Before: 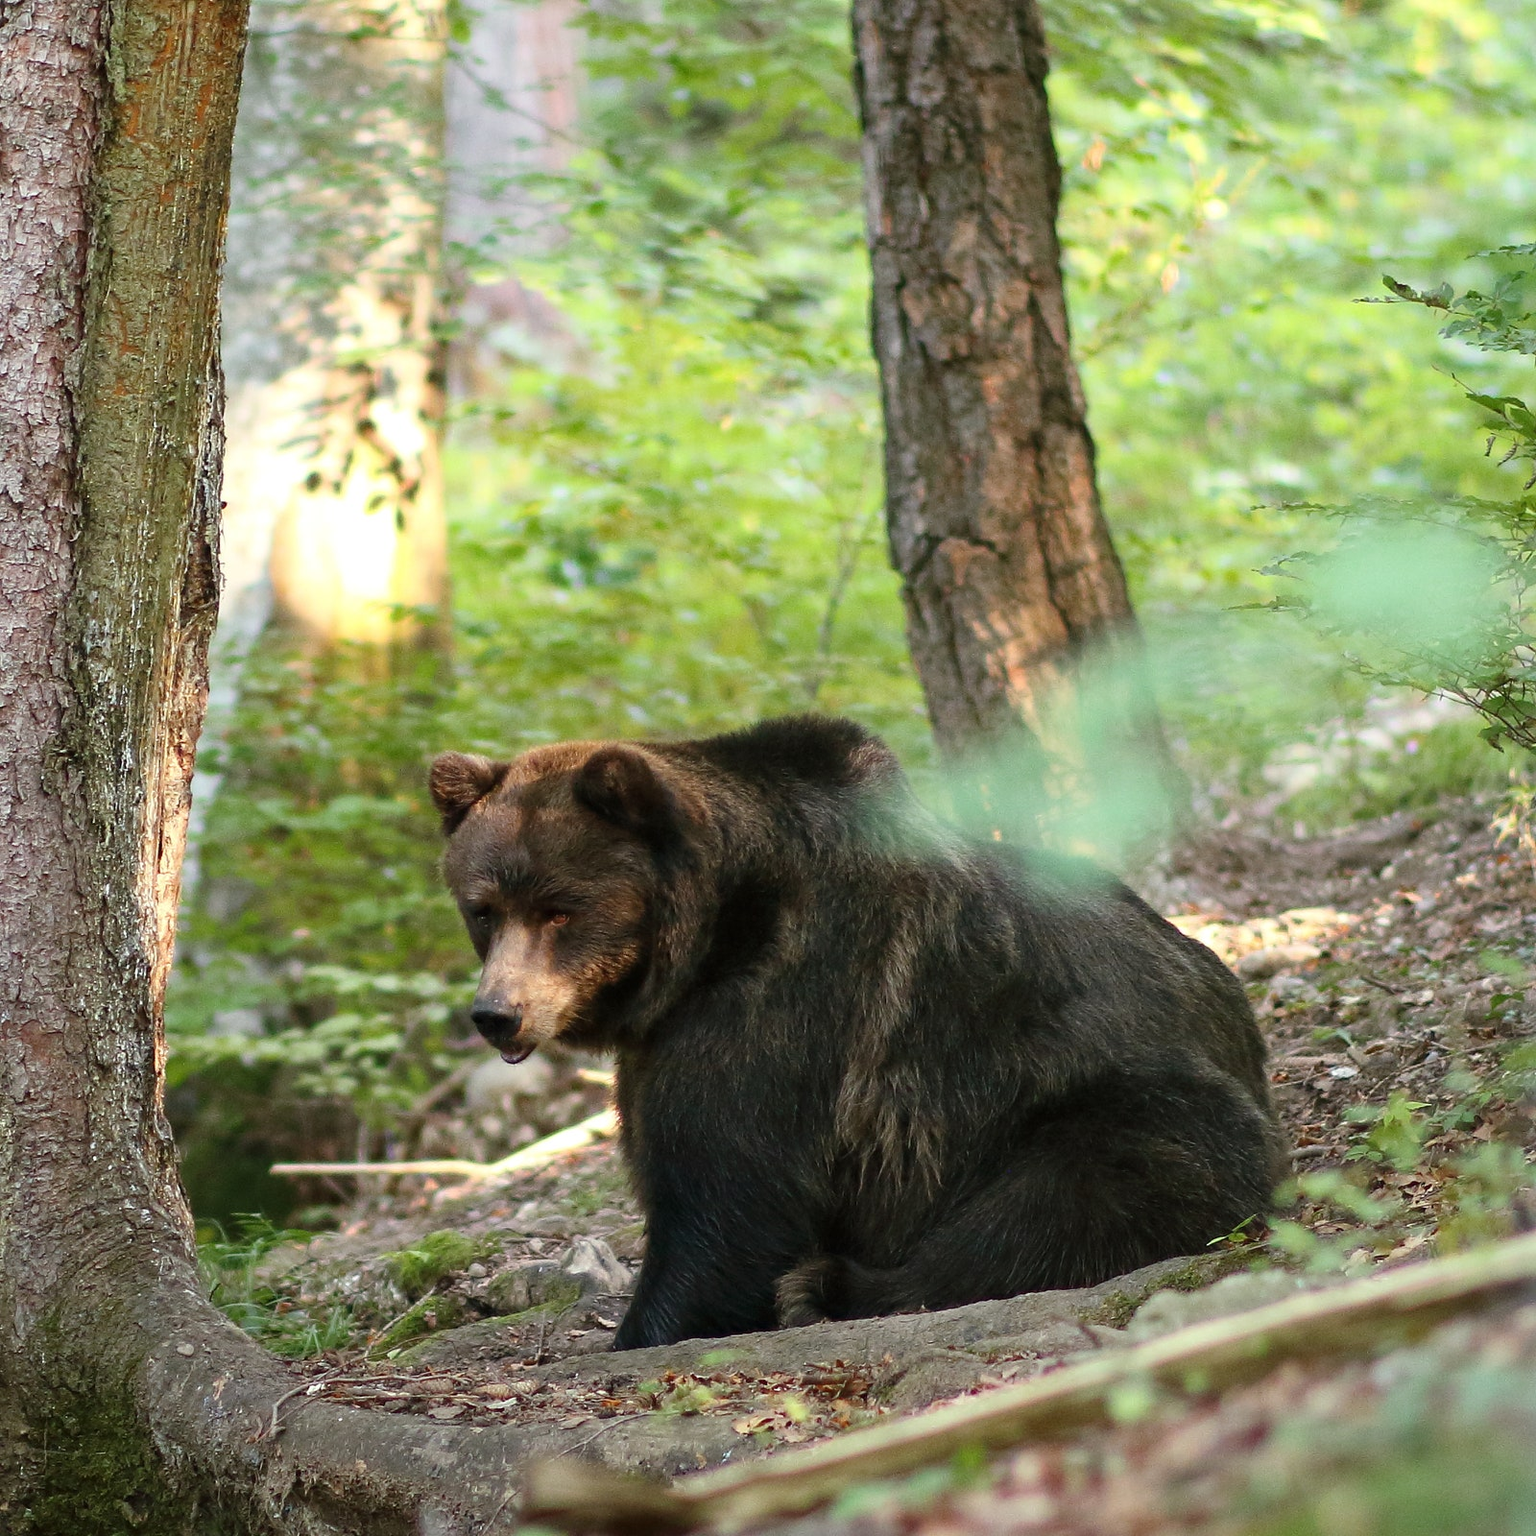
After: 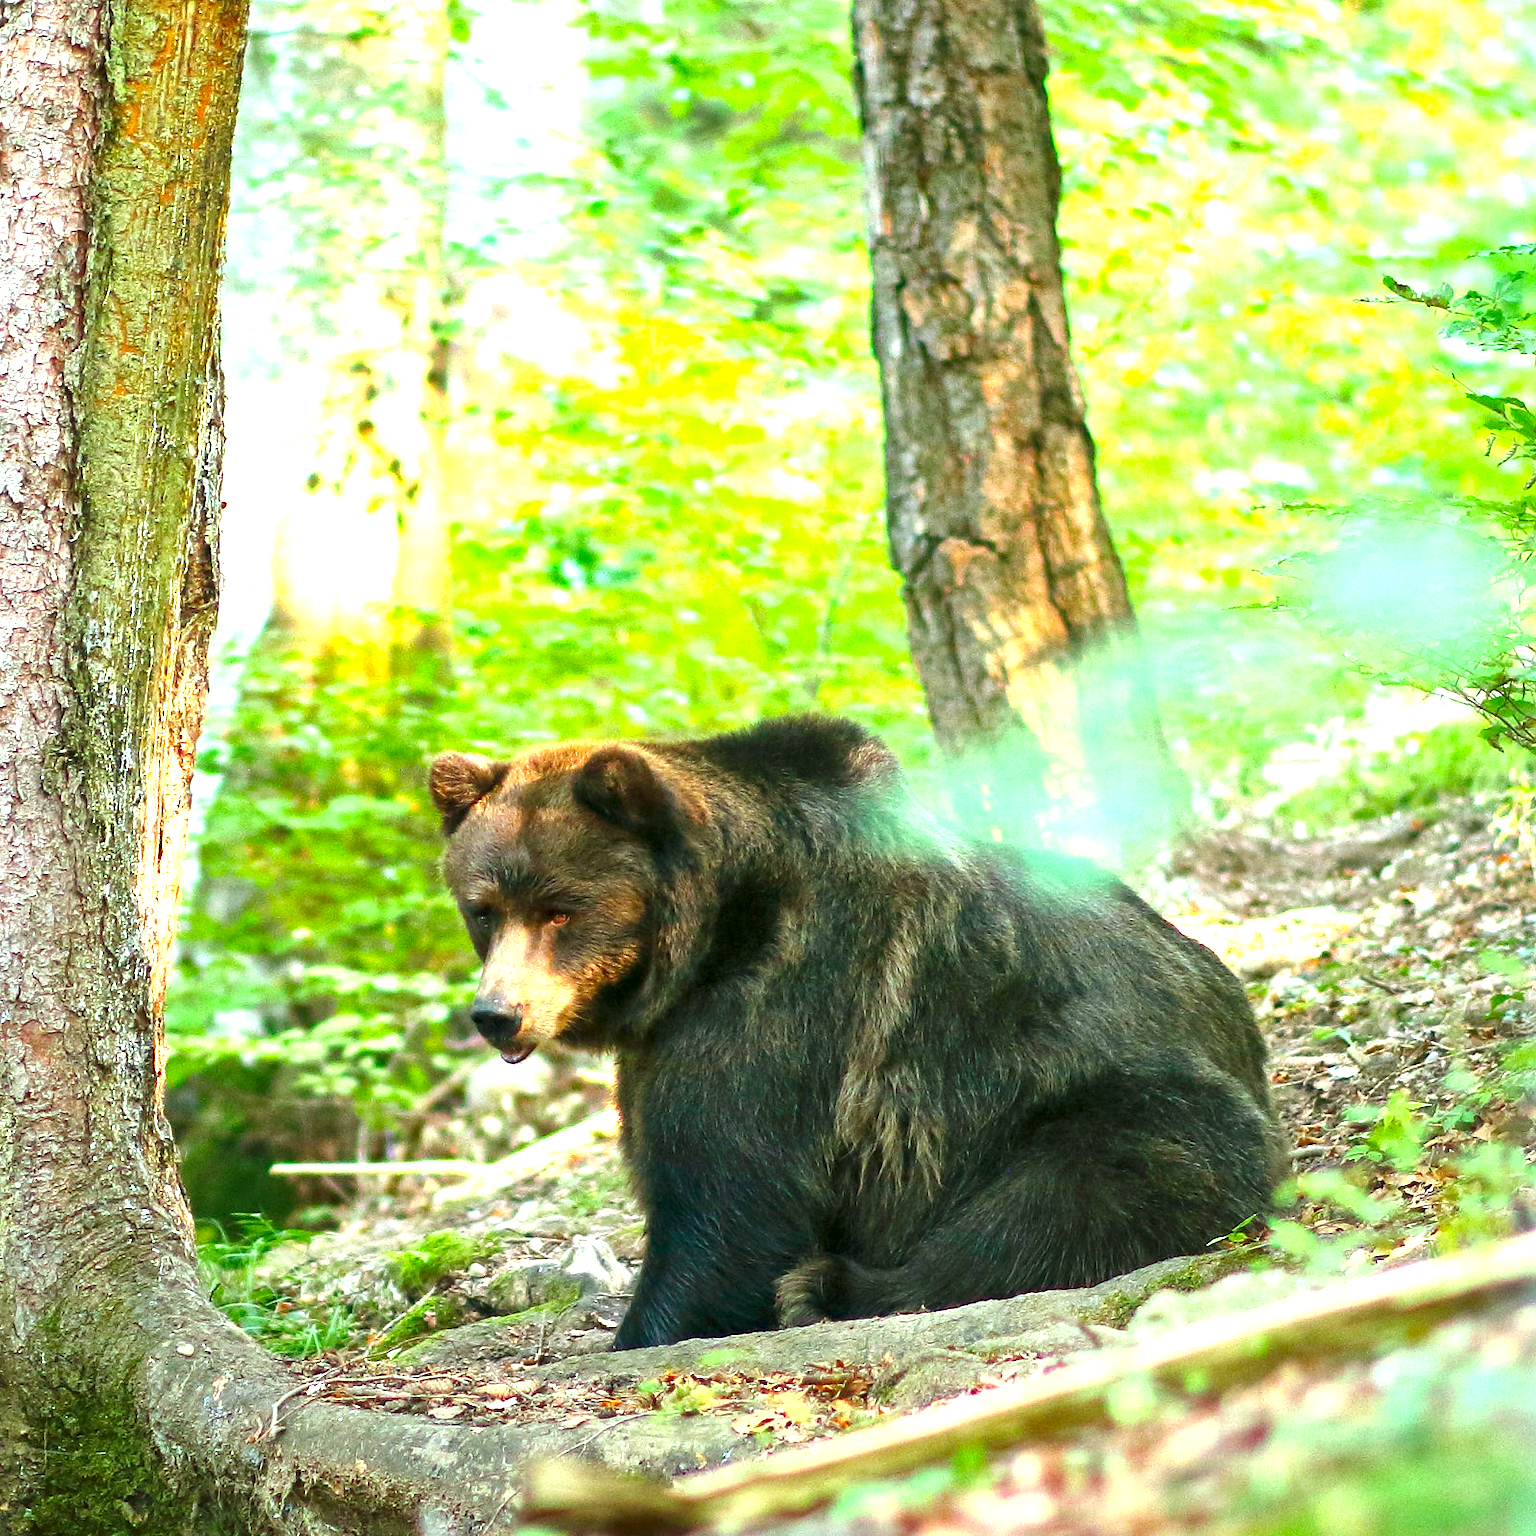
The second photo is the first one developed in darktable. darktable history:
color correction: highlights a* -7.47, highlights b* 0.89, shadows a* -3.12, saturation 1.45
local contrast: mode bilateral grid, contrast 19, coarseness 50, detail 128%, midtone range 0.2
exposure: black level correction 0, exposure 1.462 EV, compensate highlight preservation false
